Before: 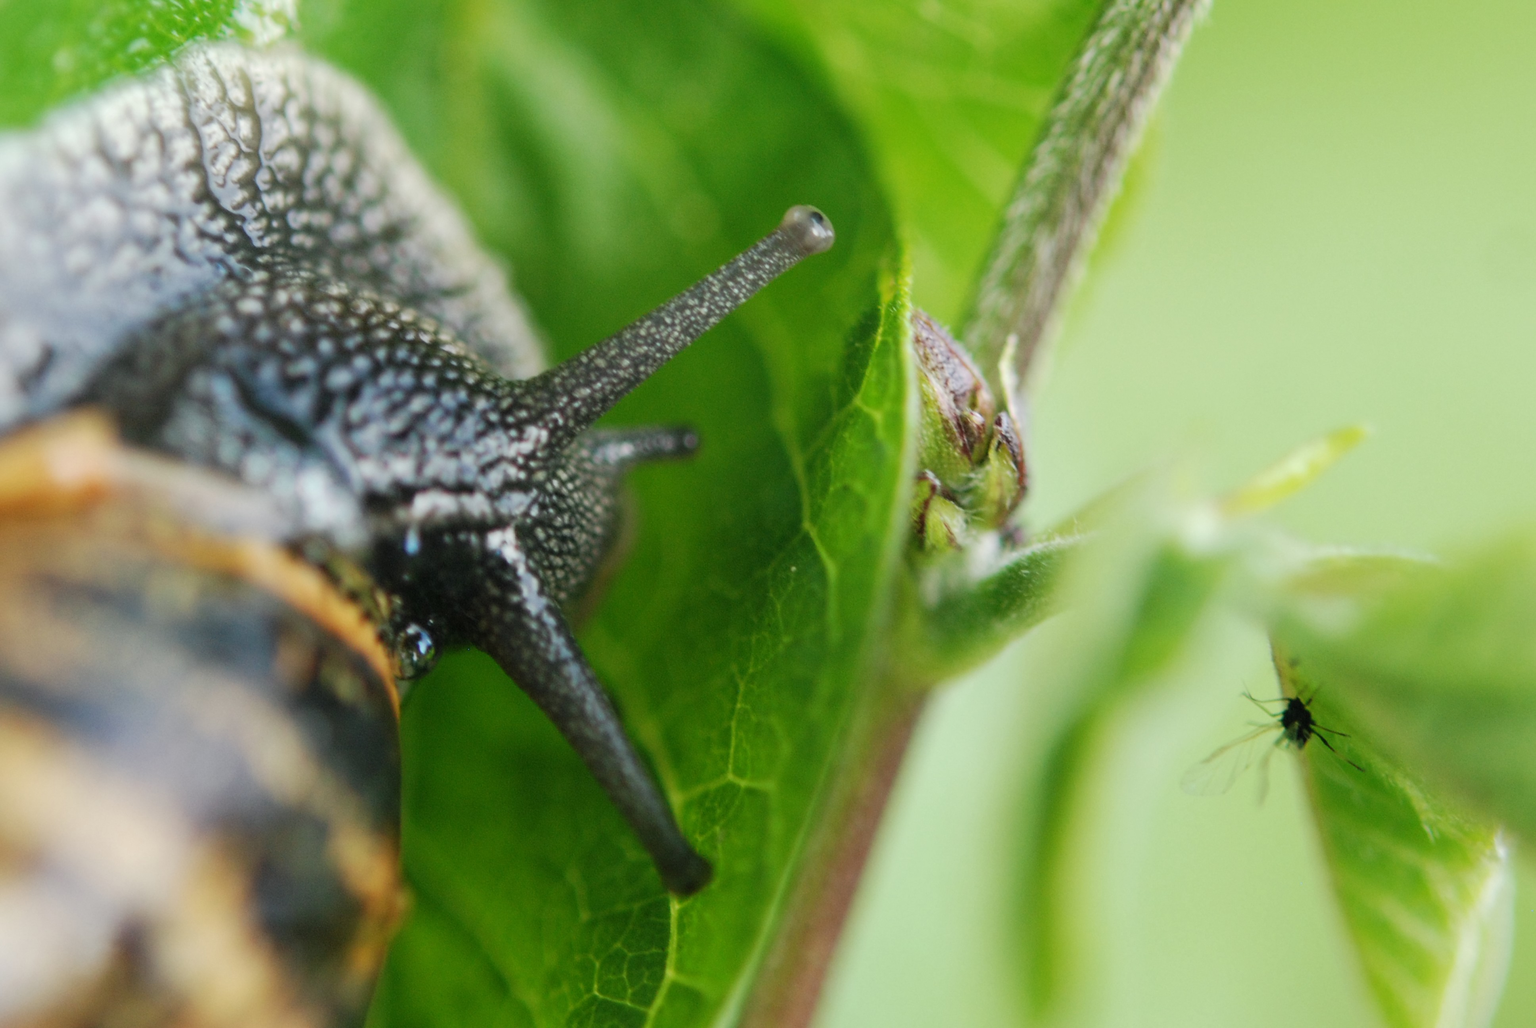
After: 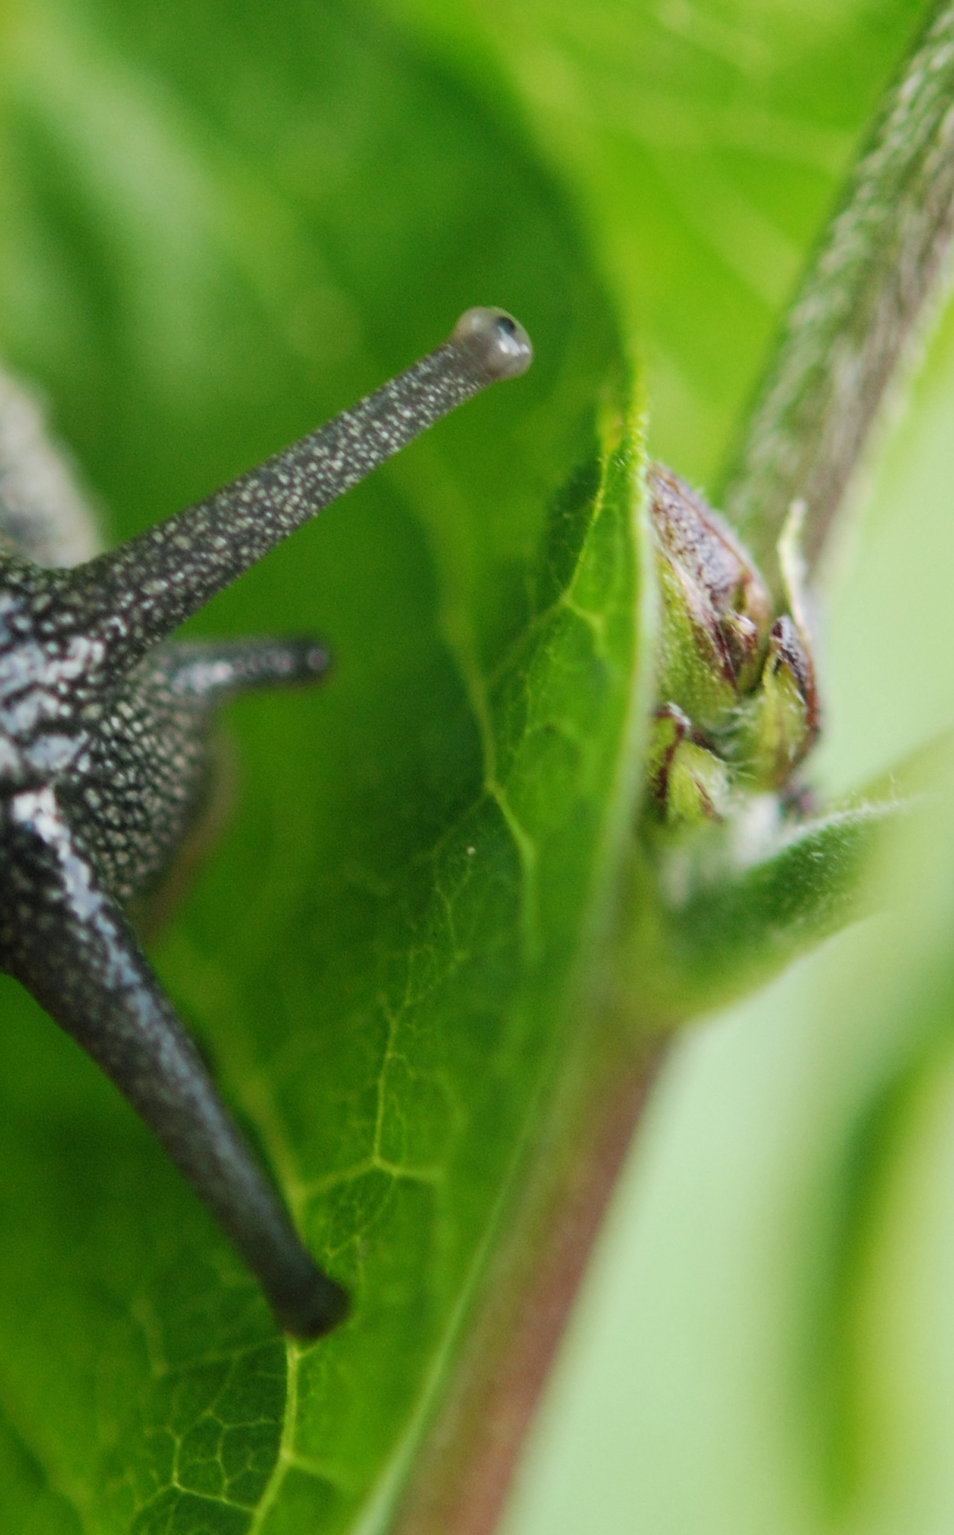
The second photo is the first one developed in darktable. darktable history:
crop: left 31.16%, right 27.257%
